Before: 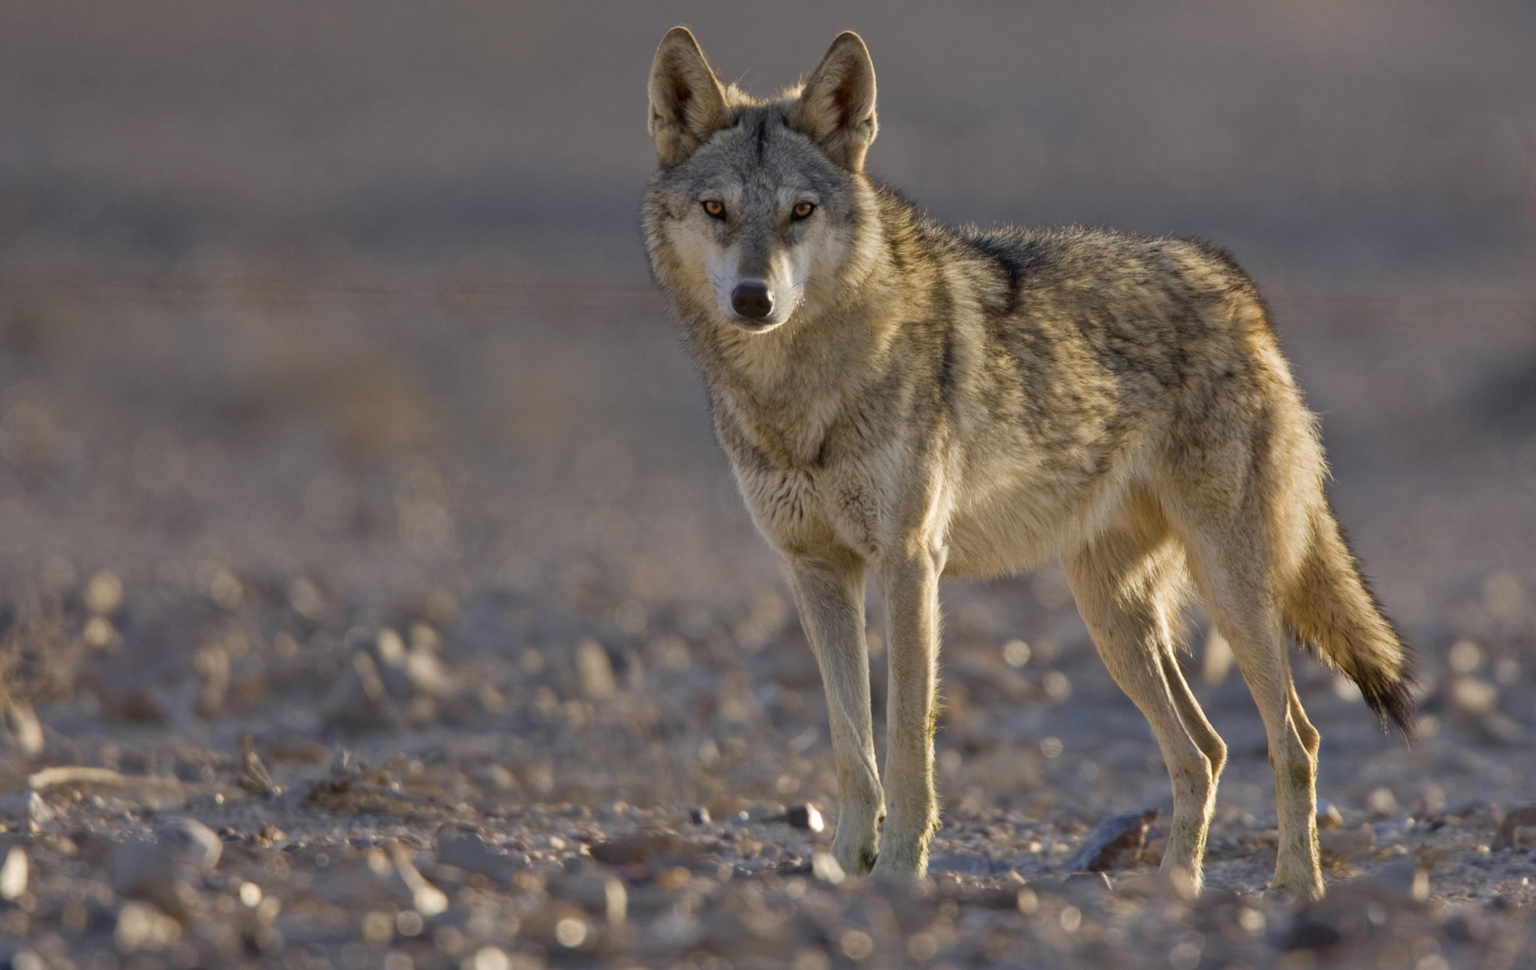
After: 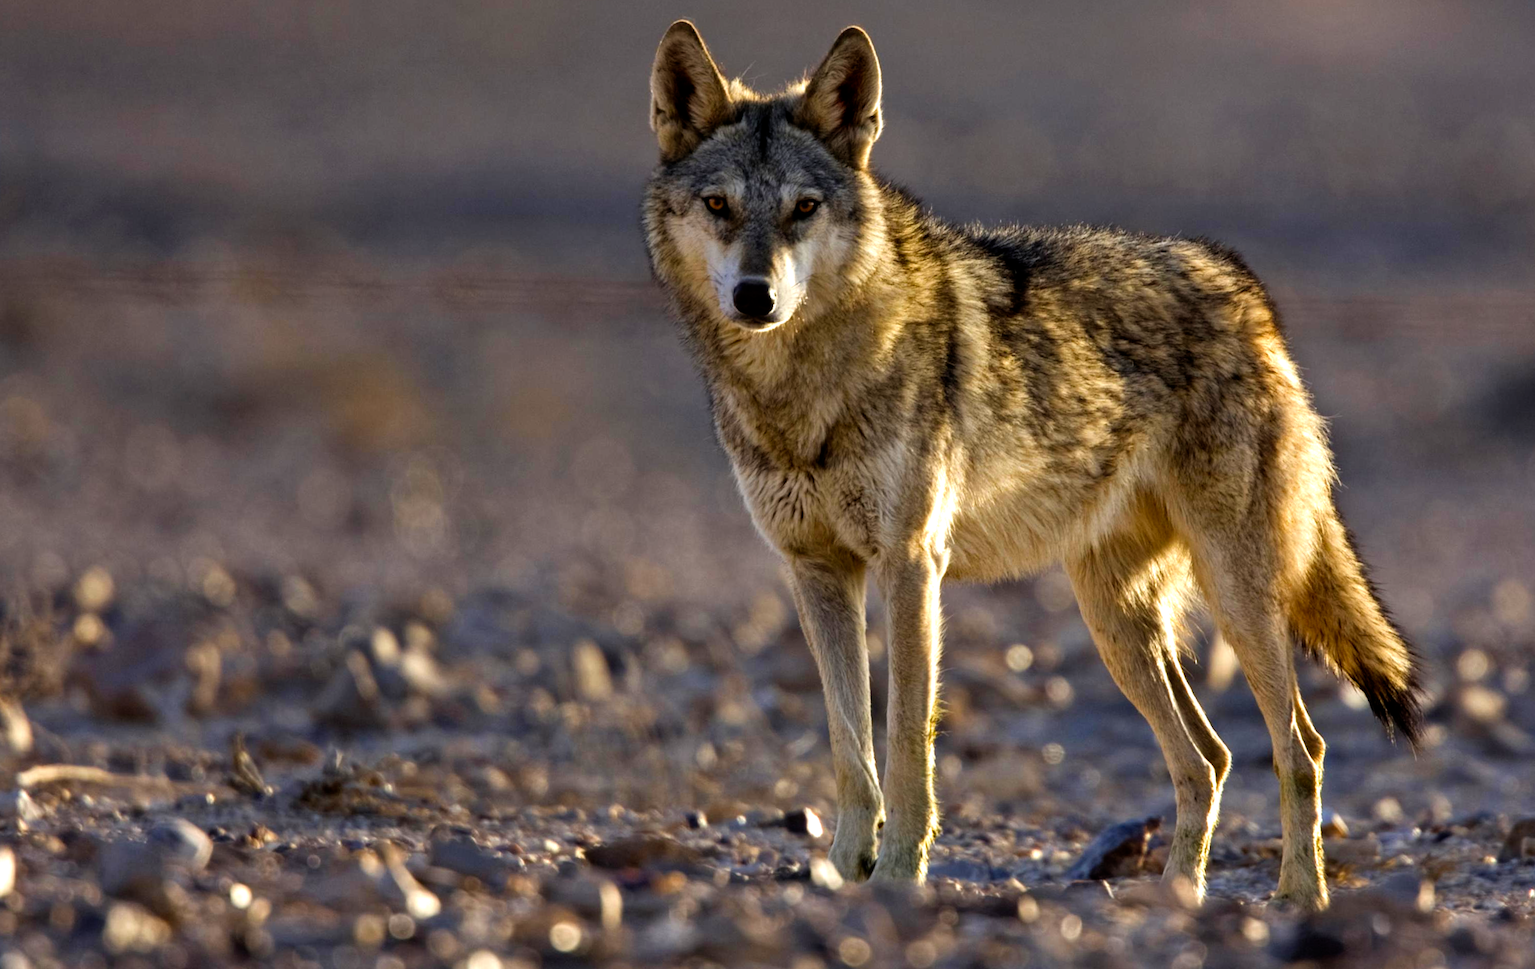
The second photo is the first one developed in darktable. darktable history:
filmic rgb: black relative exposure -8.18 EV, white relative exposure 2.22 EV, hardness 7.06, latitude 85.62%, contrast 1.711, highlights saturation mix -3.21%, shadows ↔ highlights balance -2.08%, add noise in highlights 0.002, preserve chrominance no, color science v3 (2019), use custom middle-gray values true, iterations of high-quality reconstruction 0, contrast in highlights soft
crop and rotate: angle -0.474°
